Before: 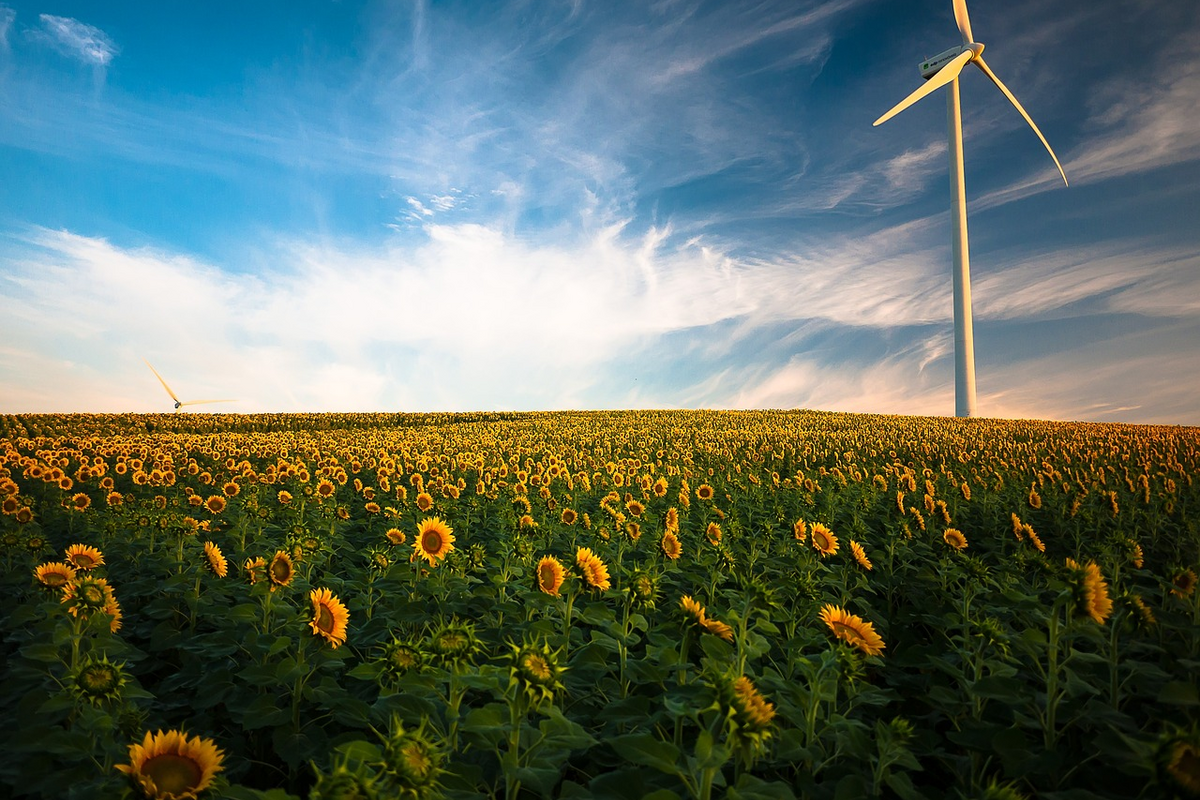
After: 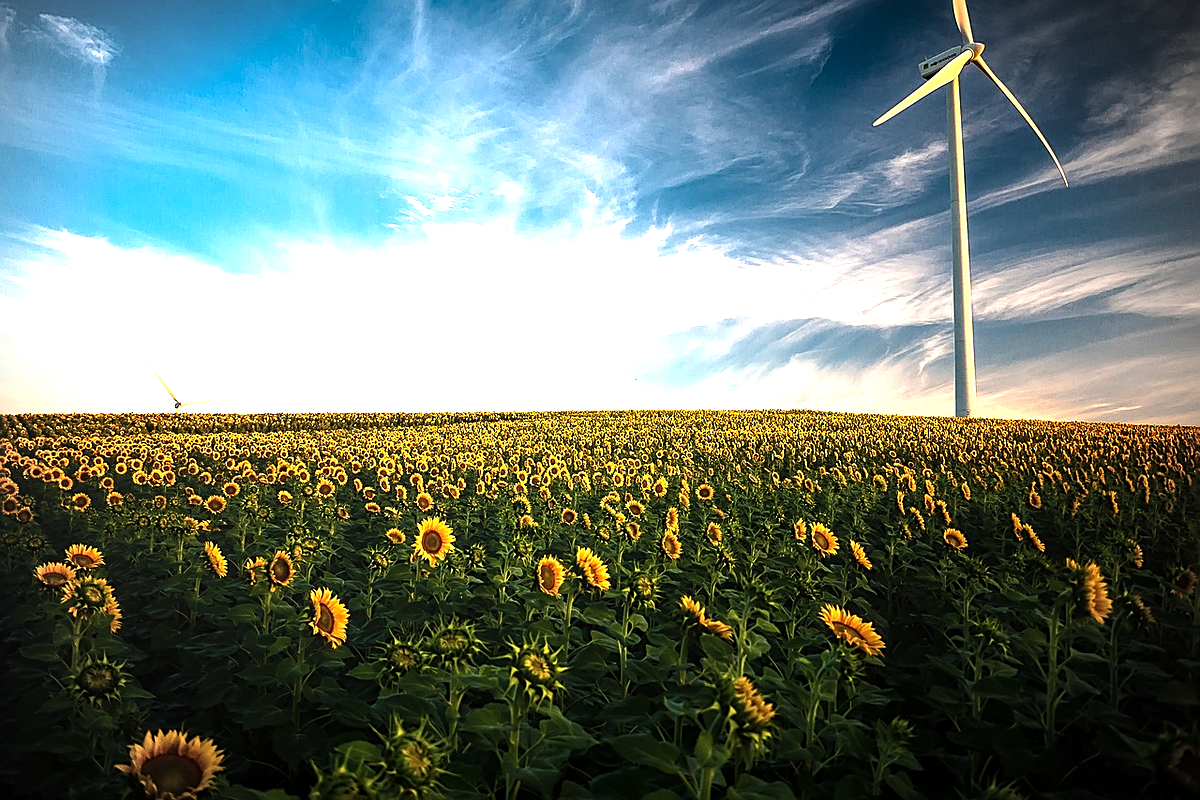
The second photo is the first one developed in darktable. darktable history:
sharpen: radius 1.97
tone equalizer: -8 EV -1.11 EV, -7 EV -0.983 EV, -6 EV -0.887 EV, -5 EV -0.576 EV, -3 EV 0.59 EV, -2 EV 0.895 EV, -1 EV 1 EV, +0 EV 1.07 EV, edges refinement/feathering 500, mask exposure compensation -1.57 EV, preserve details no
vignetting: fall-off start 89.38%, fall-off radius 42.89%, width/height ratio 1.159
local contrast: detail 130%
